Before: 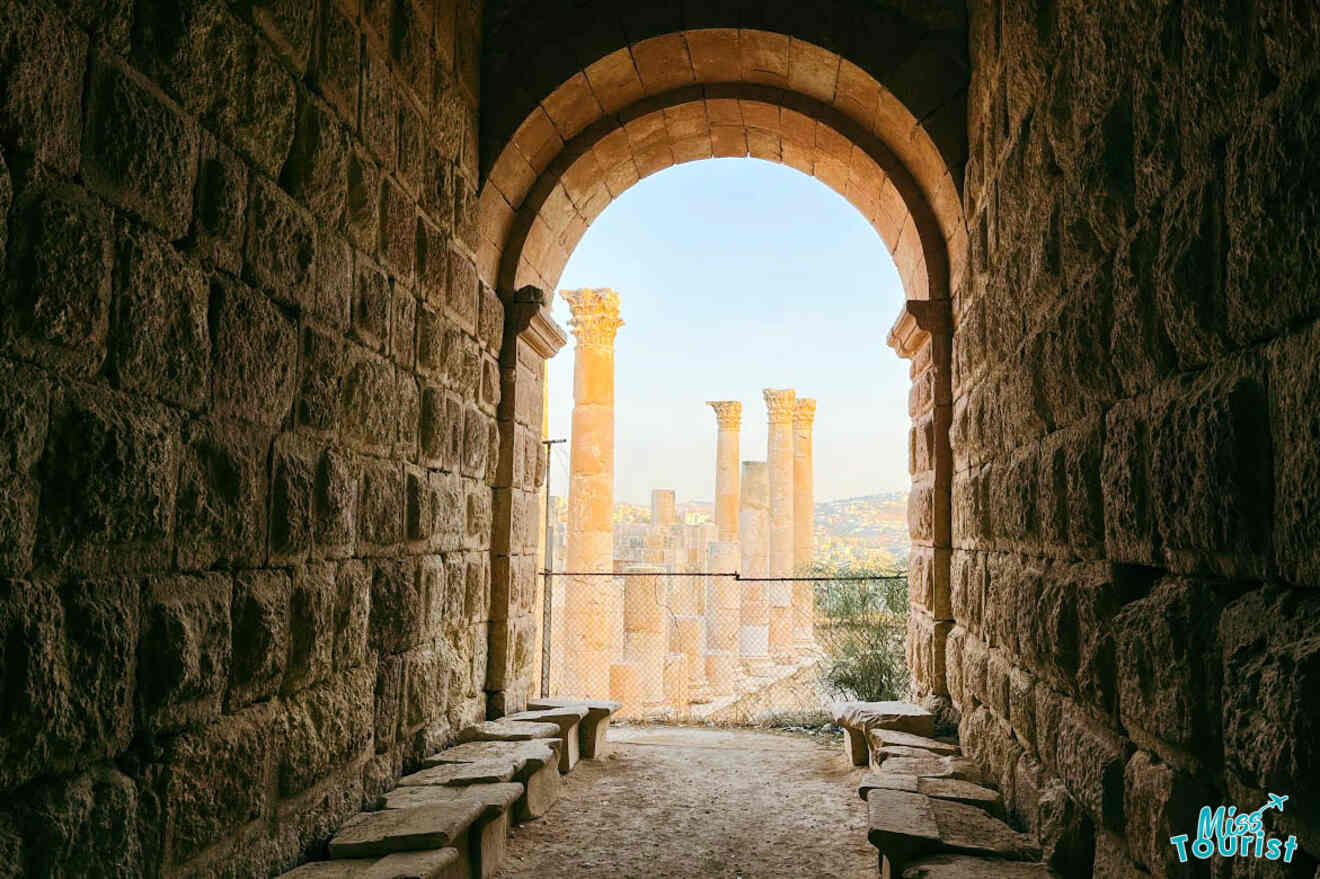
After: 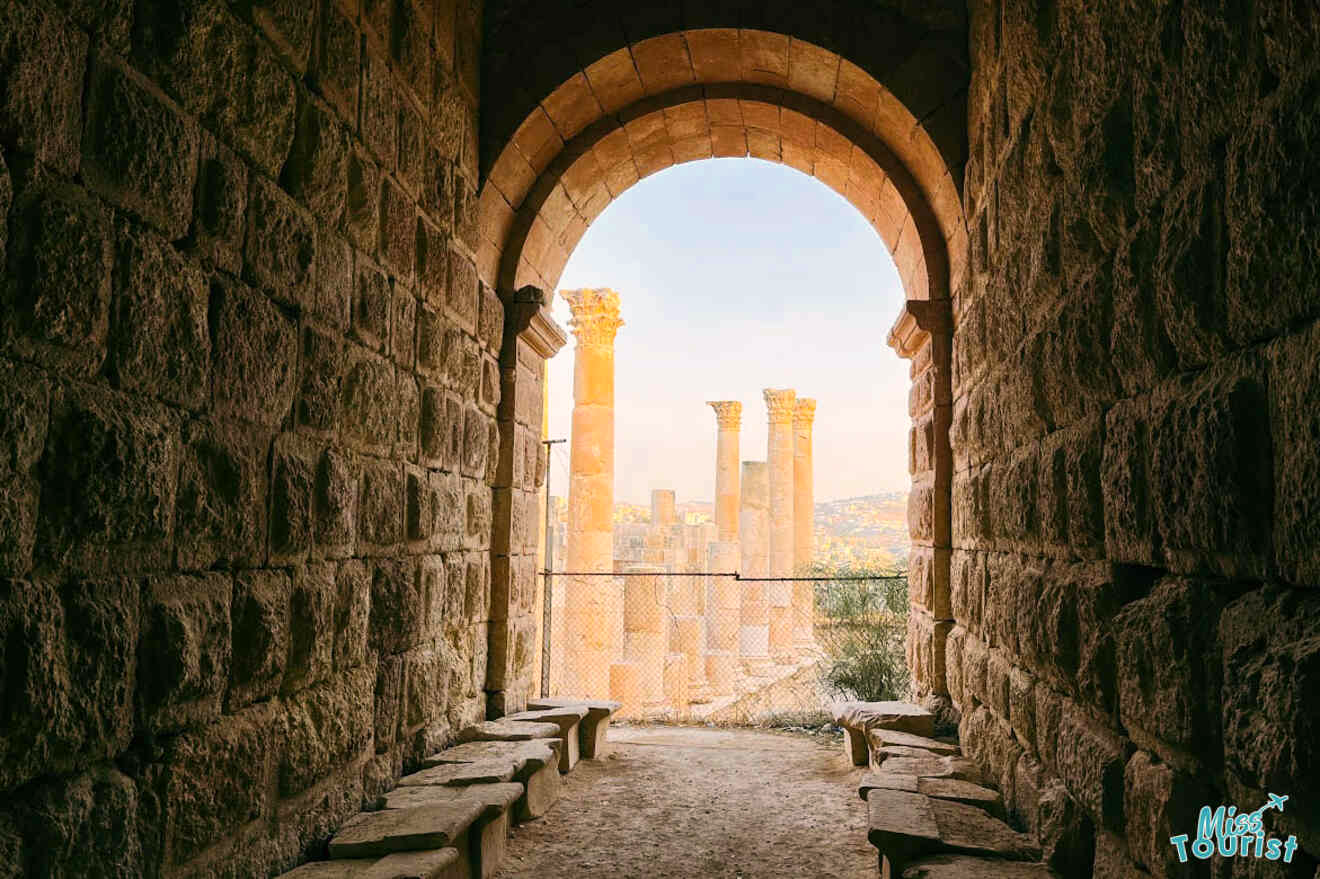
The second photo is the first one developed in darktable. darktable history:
color correction: highlights a* 5.81, highlights b* 4.84
color zones: curves: ch0 [(0, 0.5) (0.143, 0.5) (0.286, 0.5) (0.429, 0.5) (0.62, 0.489) (0.714, 0.445) (0.844, 0.496) (1, 0.5)]; ch1 [(0, 0.5) (0.143, 0.5) (0.286, 0.5) (0.429, 0.5) (0.571, 0.5) (0.714, 0.523) (0.857, 0.5) (1, 0.5)]
